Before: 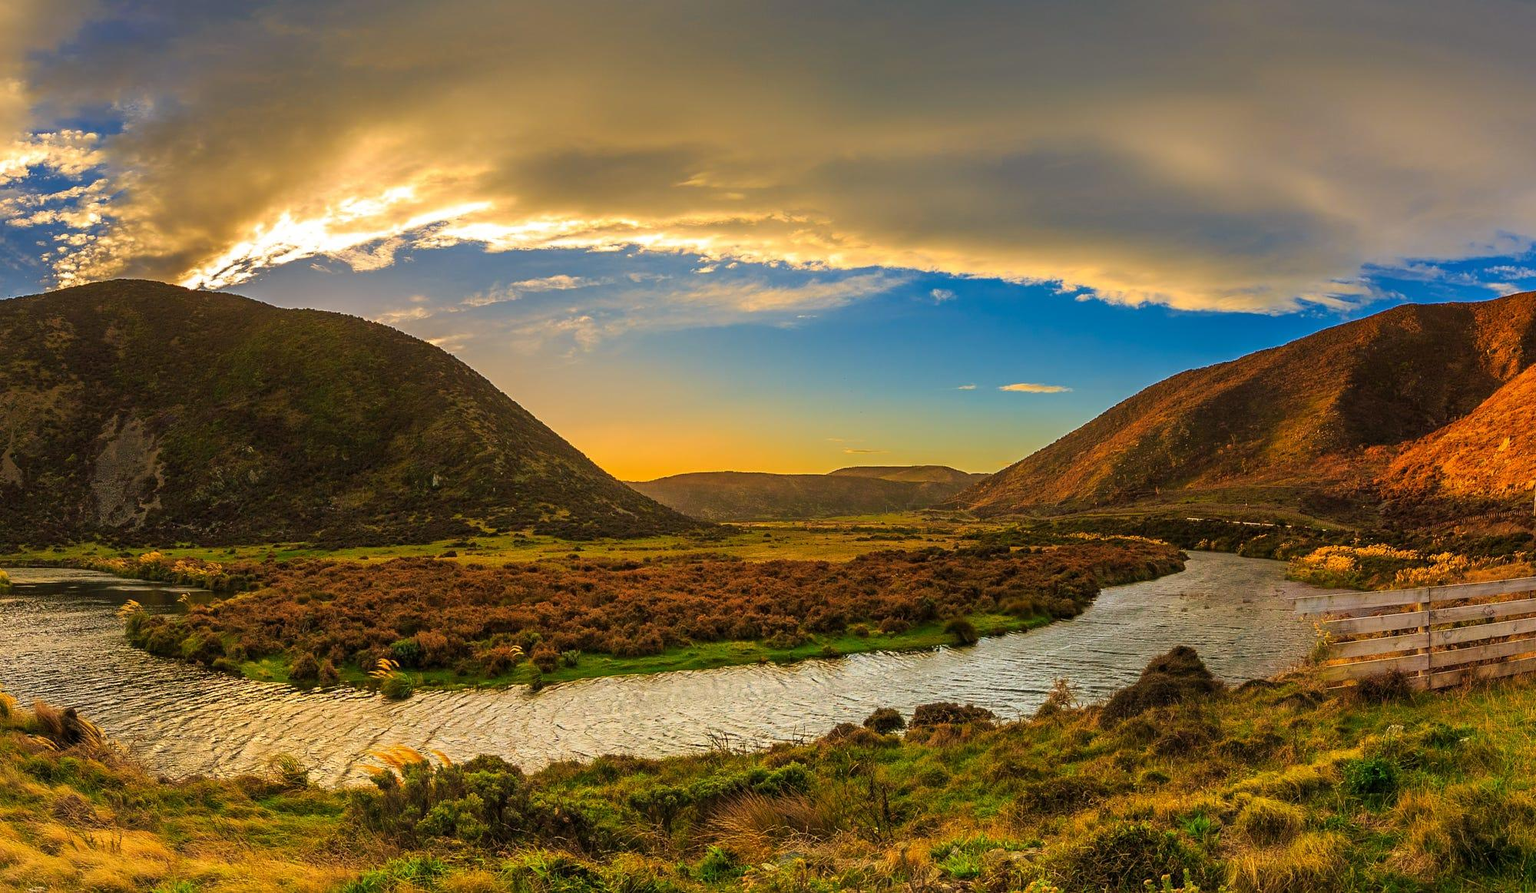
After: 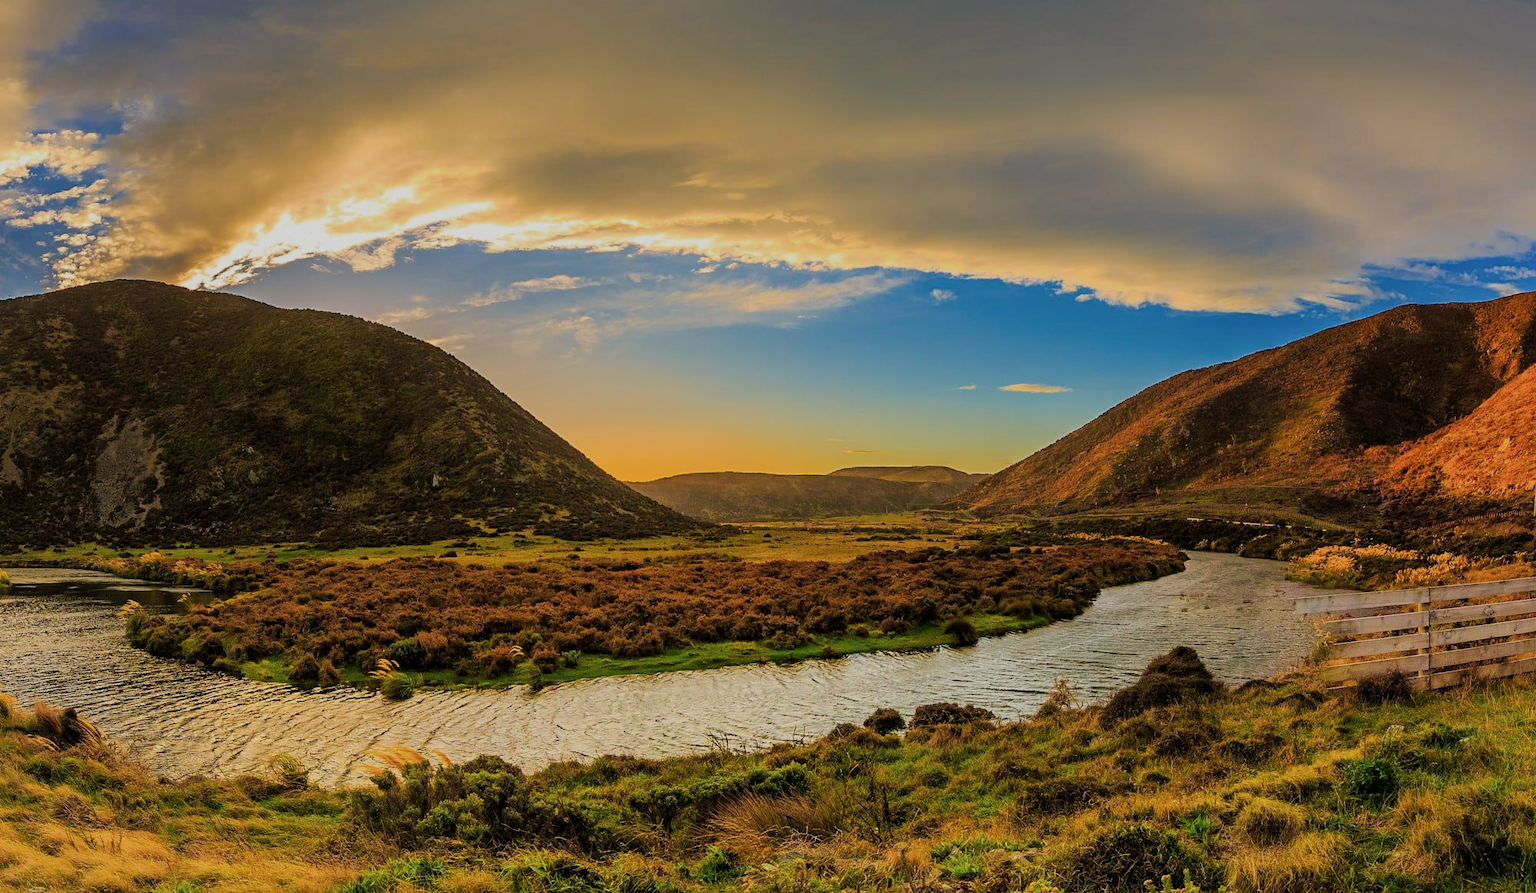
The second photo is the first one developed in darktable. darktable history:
contrast brightness saturation: saturation -0.057
filmic rgb: black relative exposure -7.65 EV, white relative exposure 4.56 EV, threshold 5.99 EV, hardness 3.61, enable highlight reconstruction true
exposure: compensate highlight preservation false
